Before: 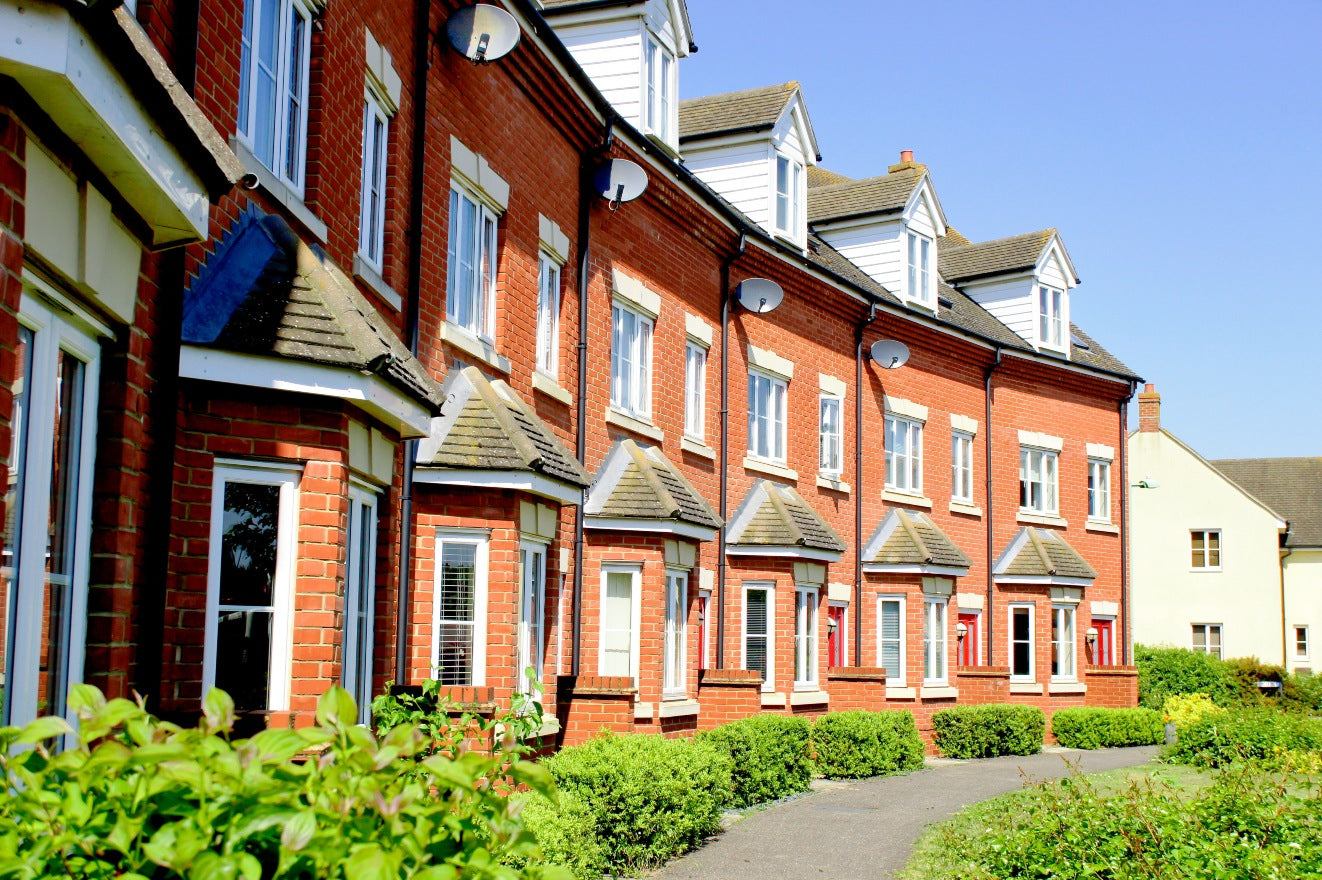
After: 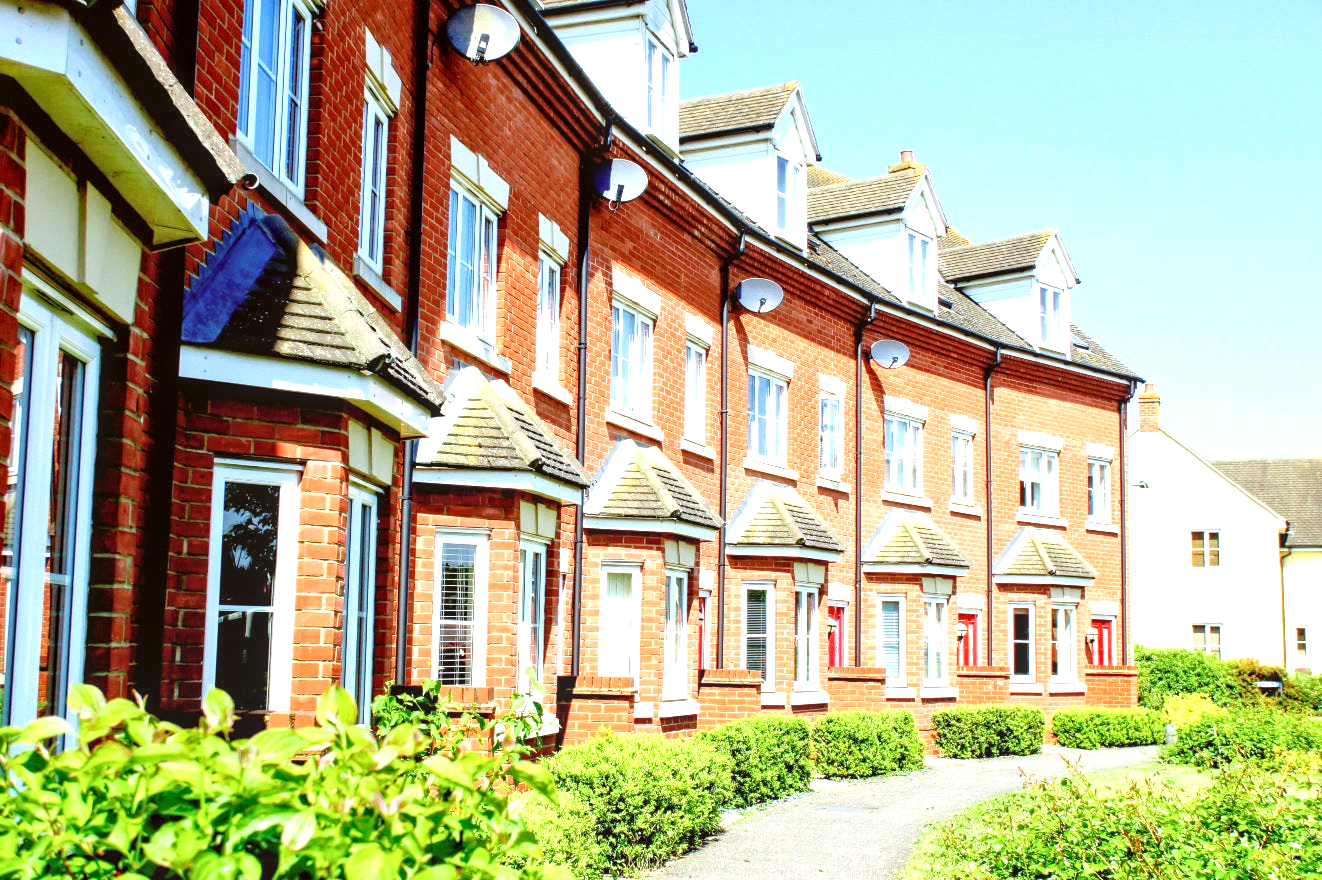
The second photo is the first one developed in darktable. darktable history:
color correction: highlights a* -3.28, highlights b* -6.24, shadows a* 3.1, shadows b* 5.19
exposure: black level correction 0, exposure 1.1 EV, compensate highlight preservation false
local contrast: on, module defaults
